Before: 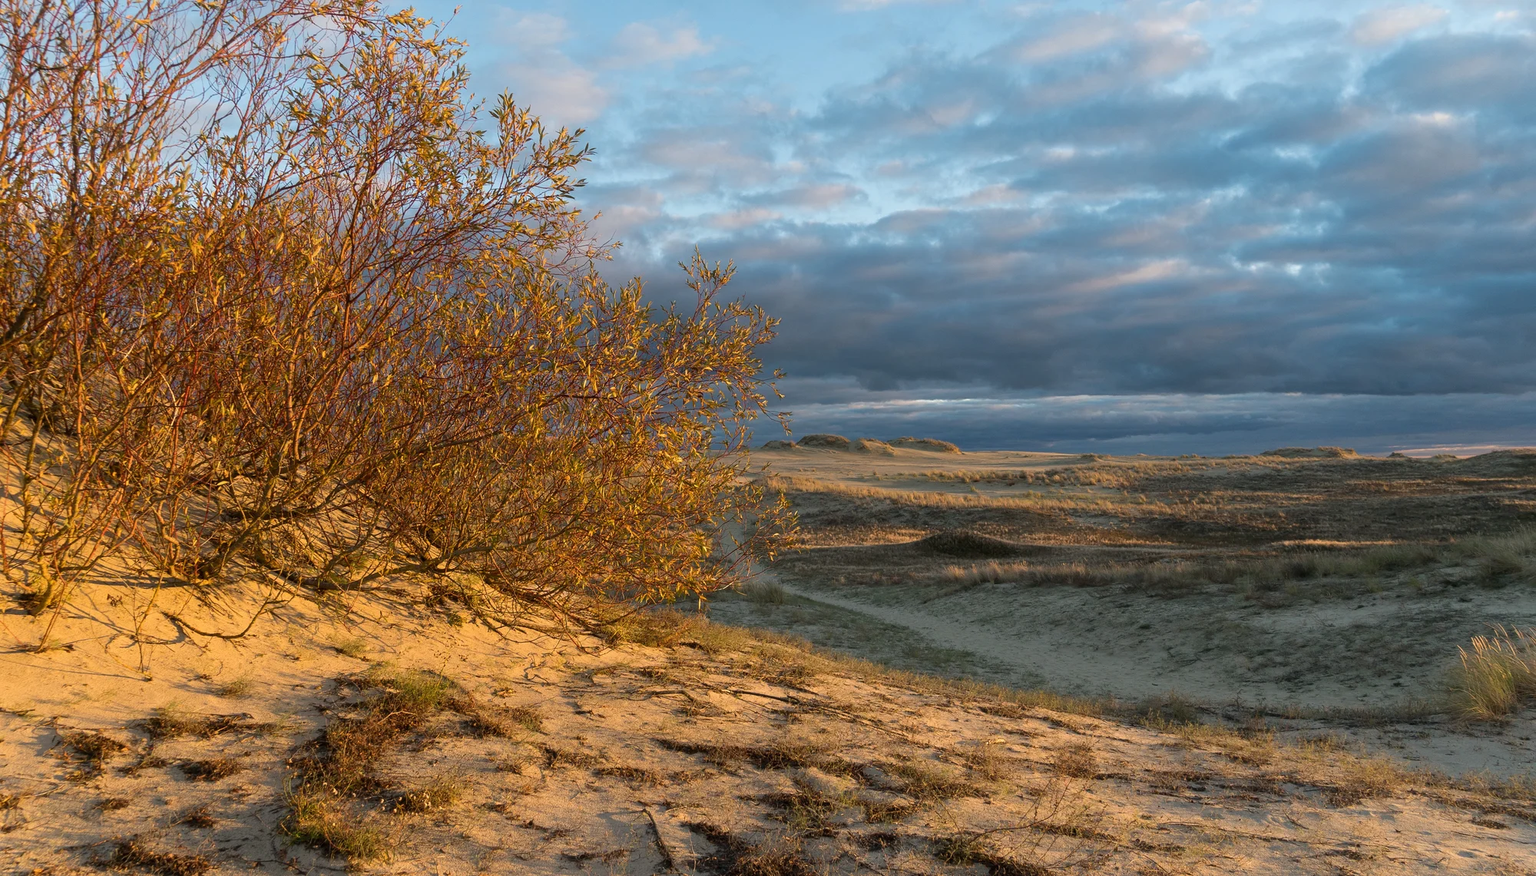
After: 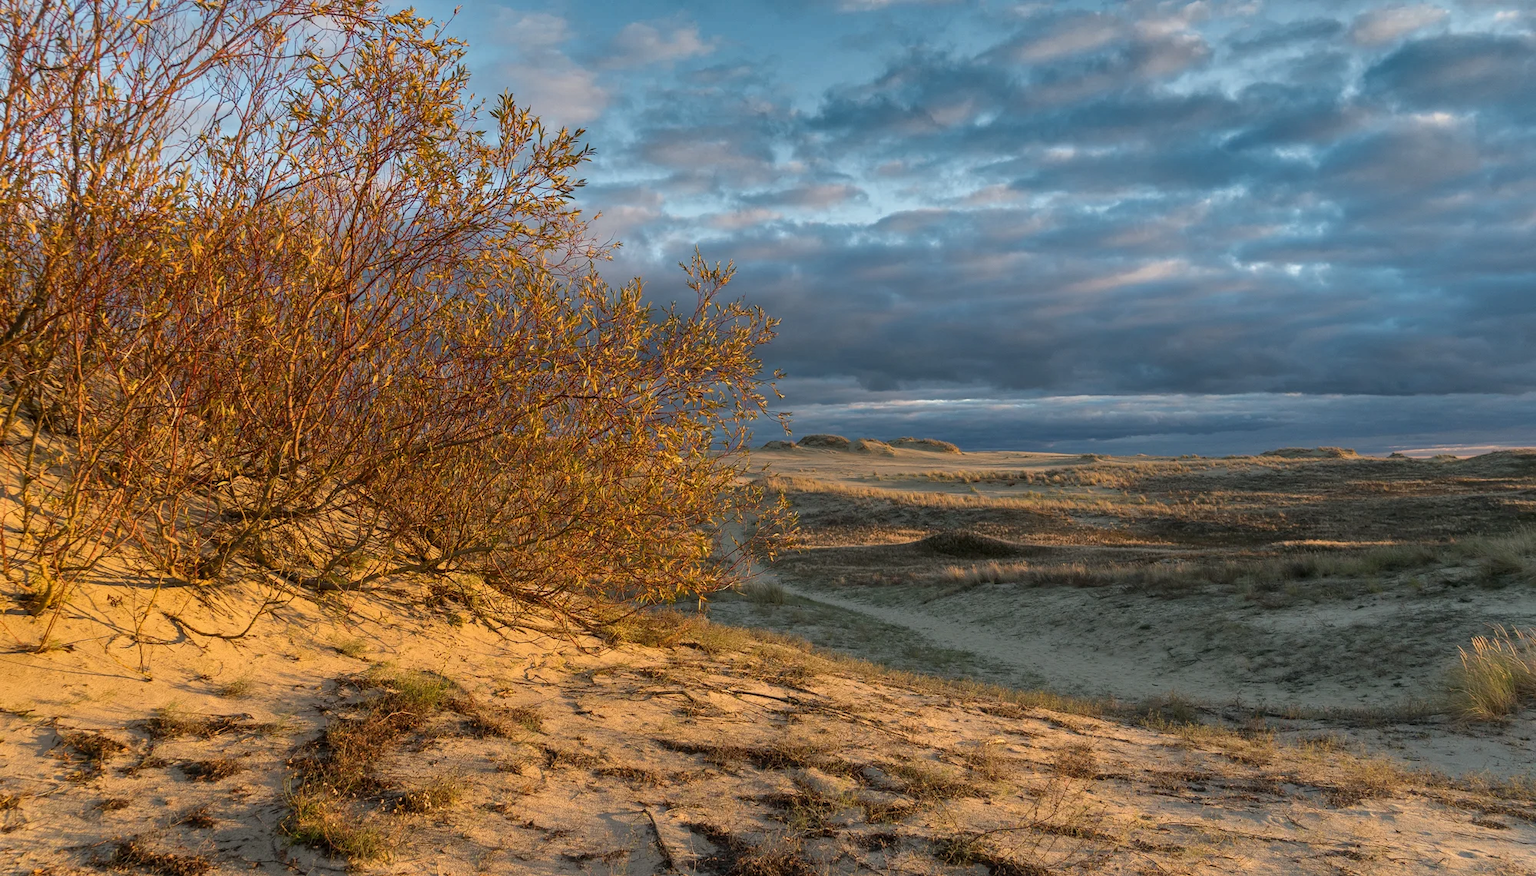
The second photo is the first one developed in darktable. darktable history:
local contrast: detail 110%
shadows and highlights: shadows 20.91, highlights -82.73, soften with gaussian
